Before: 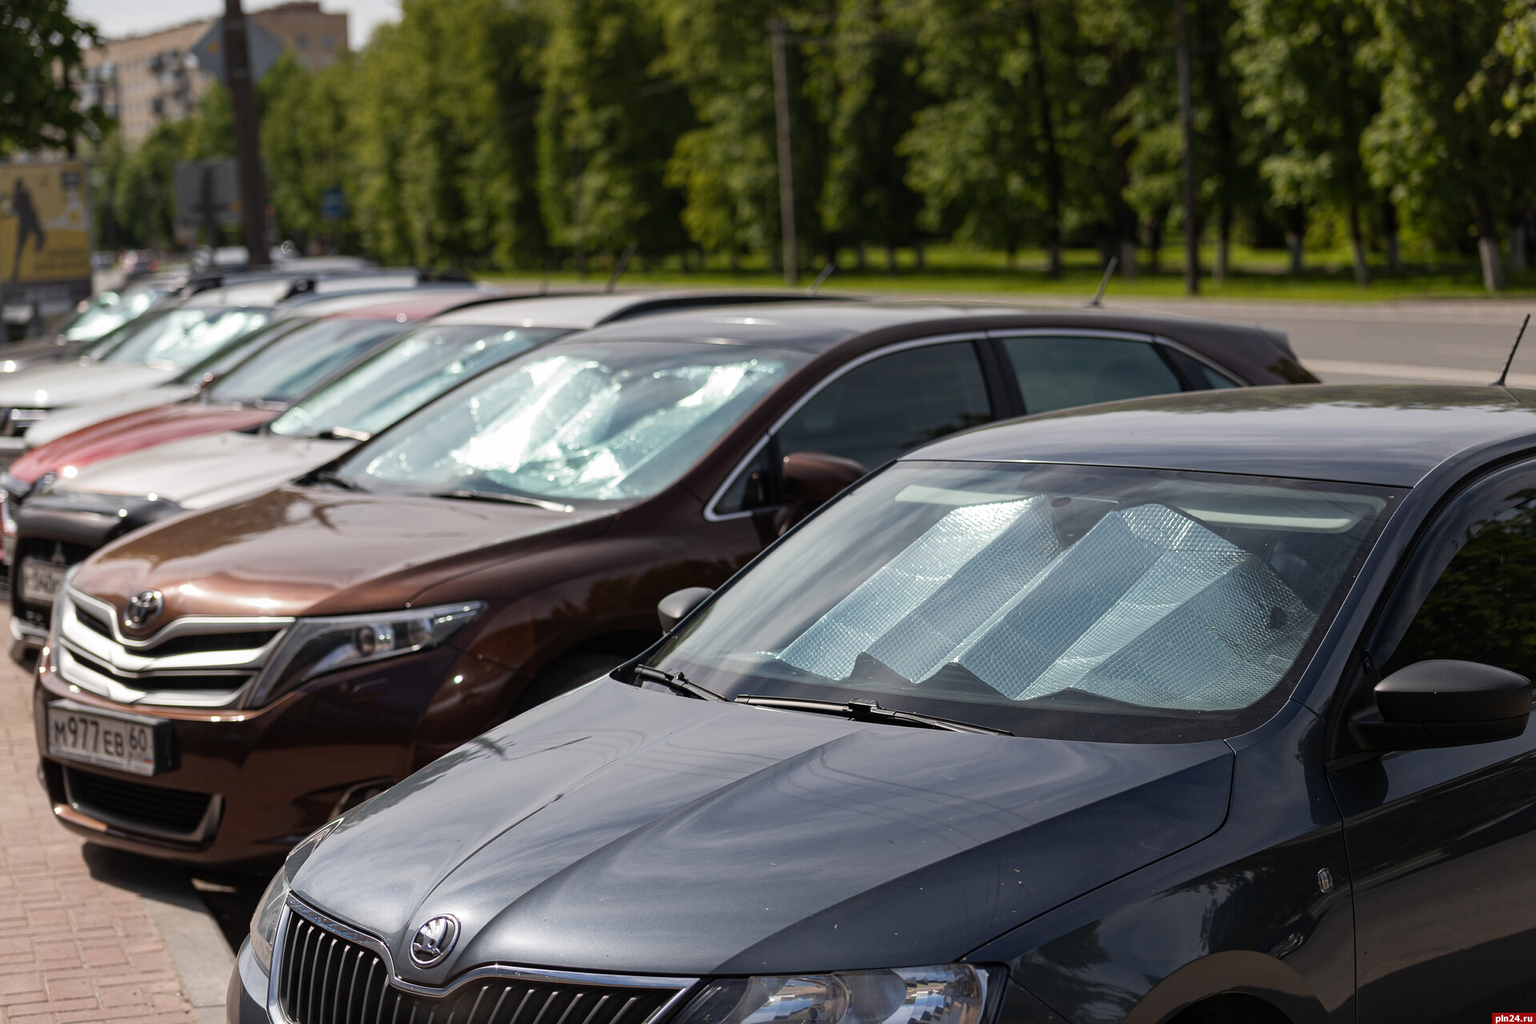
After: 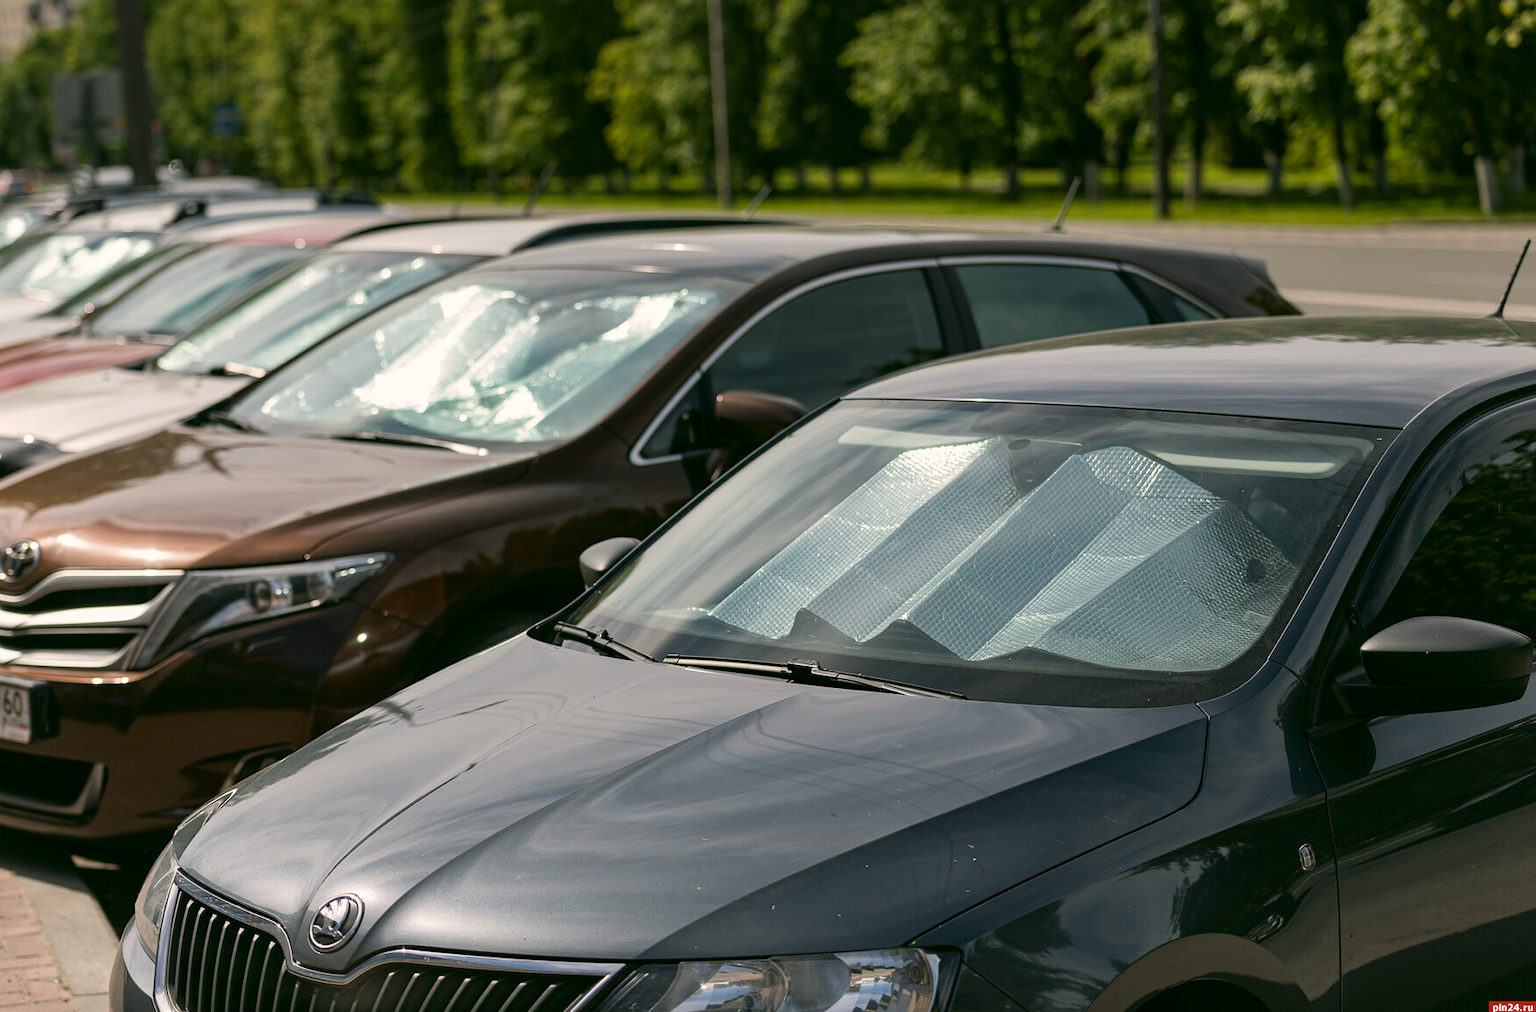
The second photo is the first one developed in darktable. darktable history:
crop and rotate: left 8.262%, top 9.226%
color correction: highlights a* 4.02, highlights b* 4.98, shadows a* -7.55, shadows b* 4.98
shadows and highlights: shadows 30.86, highlights 0, soften with gaussian
exposure: compensate highlight preservation false
